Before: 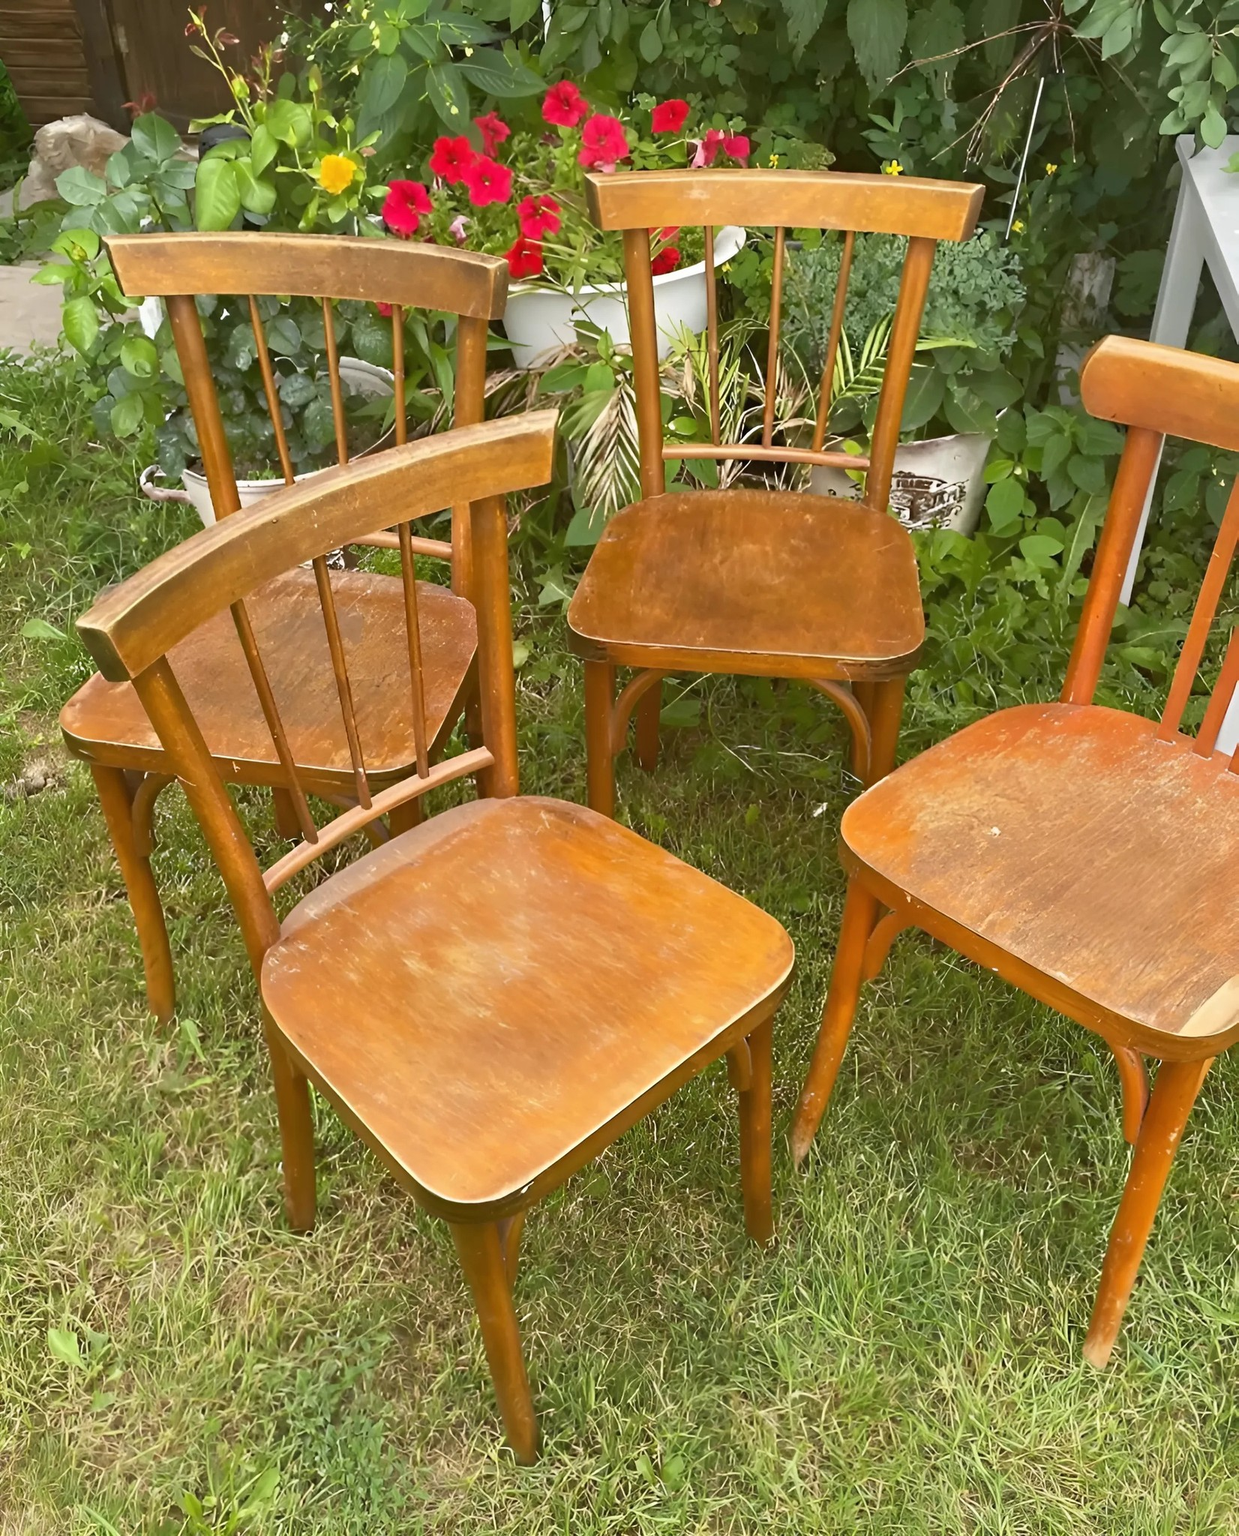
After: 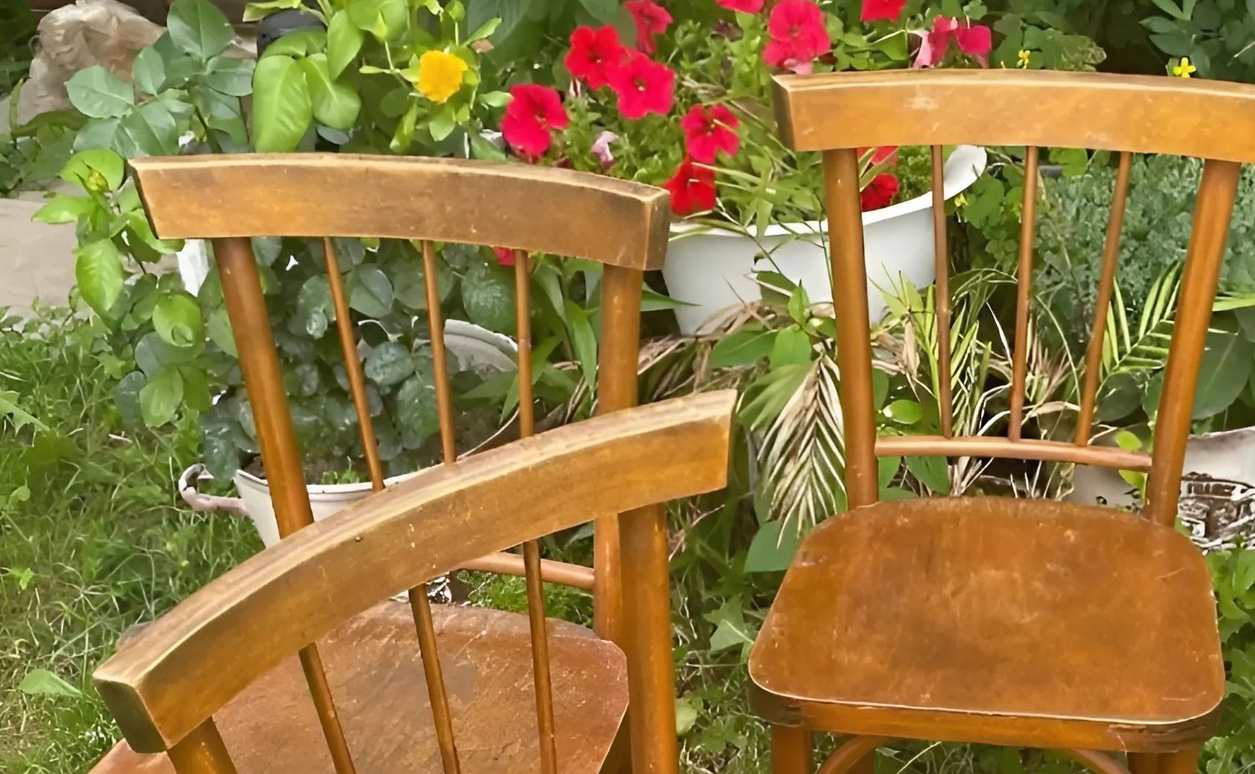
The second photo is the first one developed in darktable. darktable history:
crop: left 0.54%, top 7.633%, right 23.457%, bottom 54.527%
